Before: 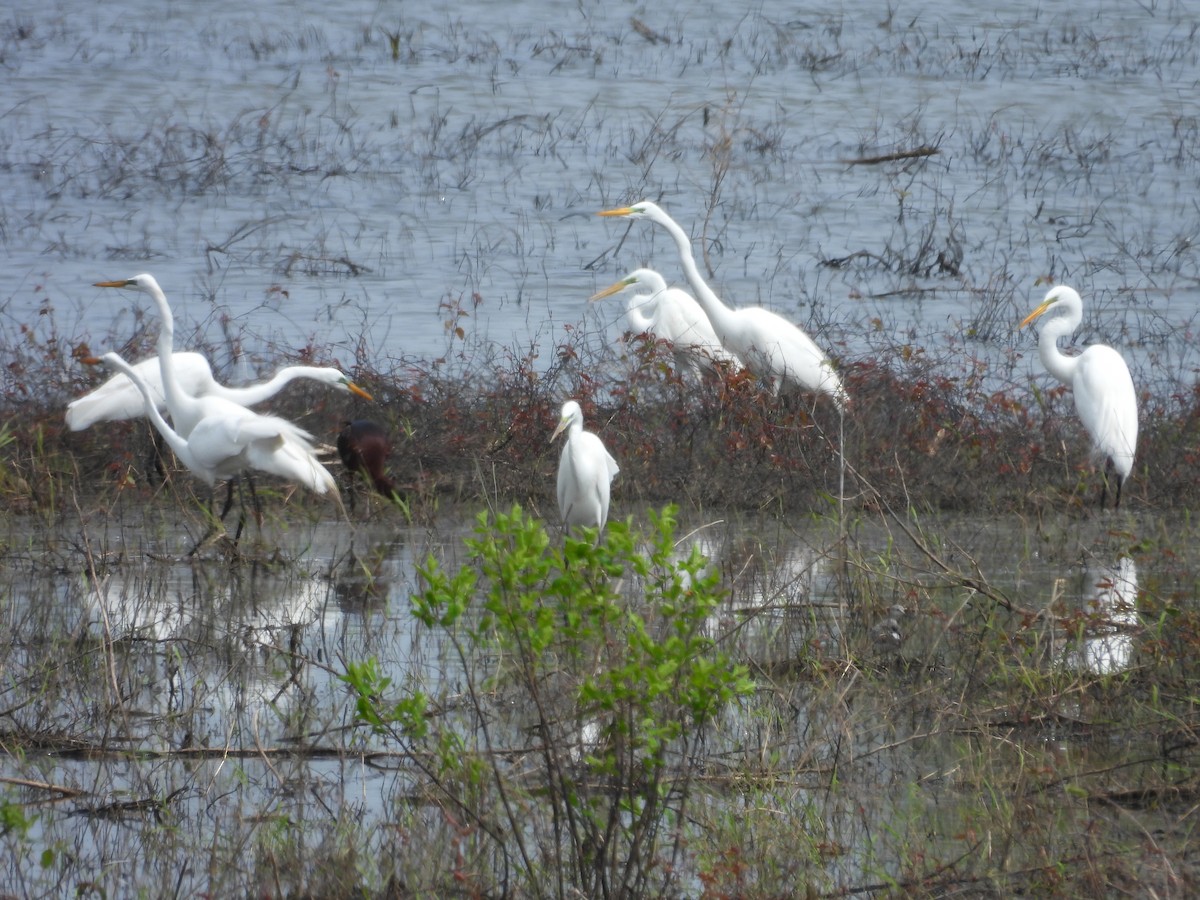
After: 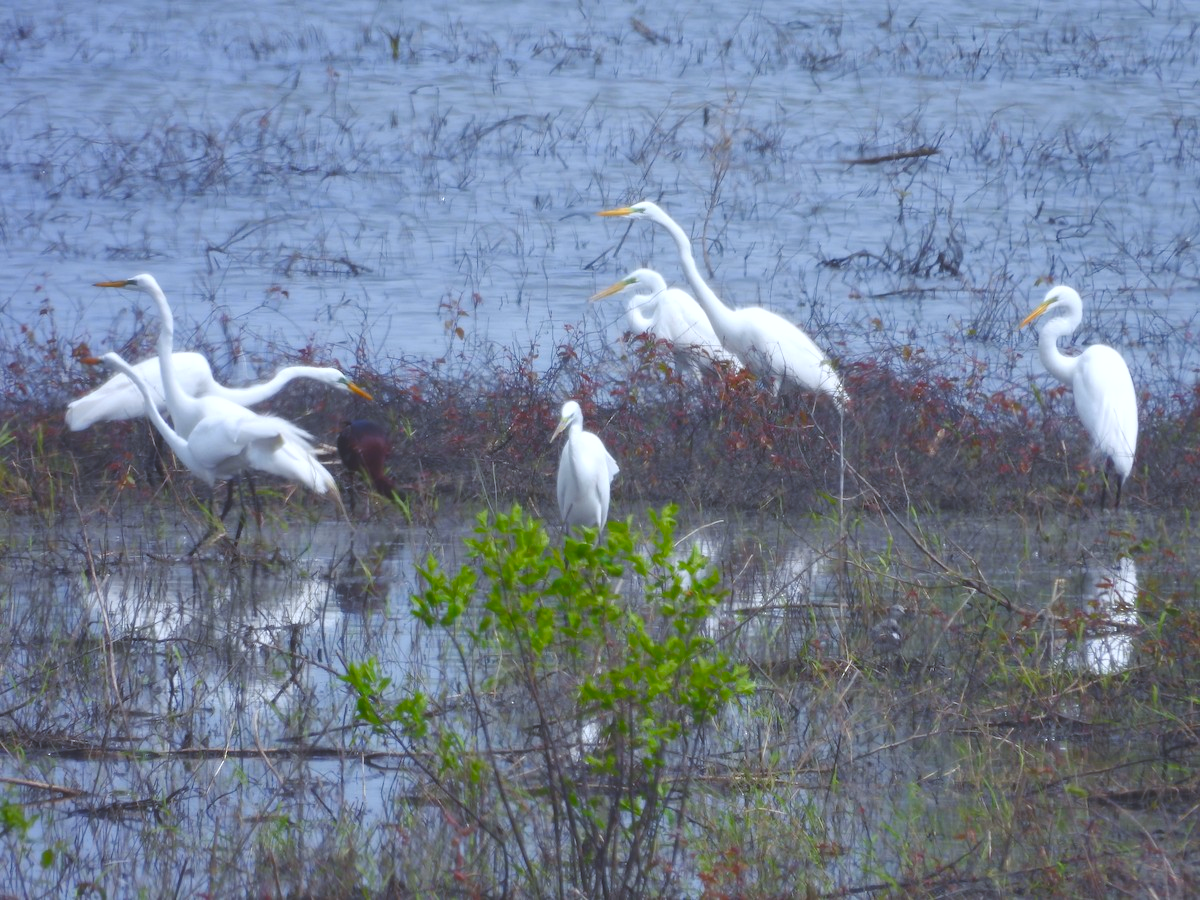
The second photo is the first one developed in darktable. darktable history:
white balance: red 0.948, green 1.02, blue 1.176
color balance rgb: shadows lift › chroma 3%, shadows lift › hue 280.8°, power › hue 330°, highlights gain › chroma 3%, highlights gain › hue 75.6°, global offset › luminance 2%, perceptual saturation grading › global saturation 20%, perceptual saturation grading › highlights -25%, perceptual saturation grading › shadows 50%, global vibrance 20.33%
